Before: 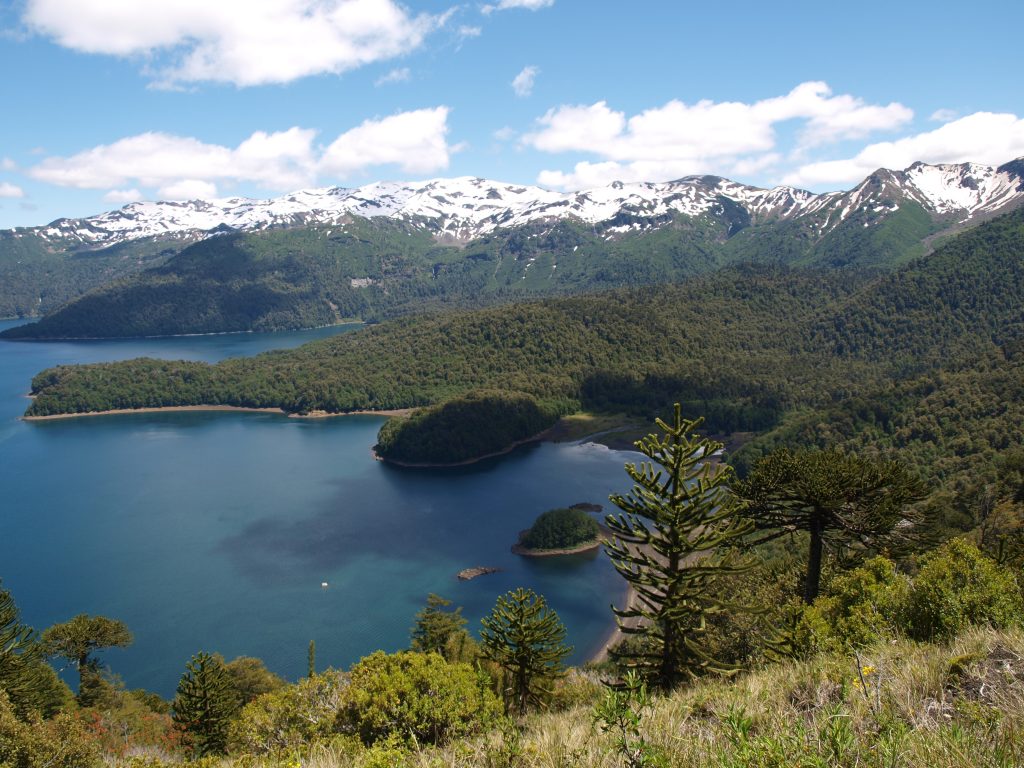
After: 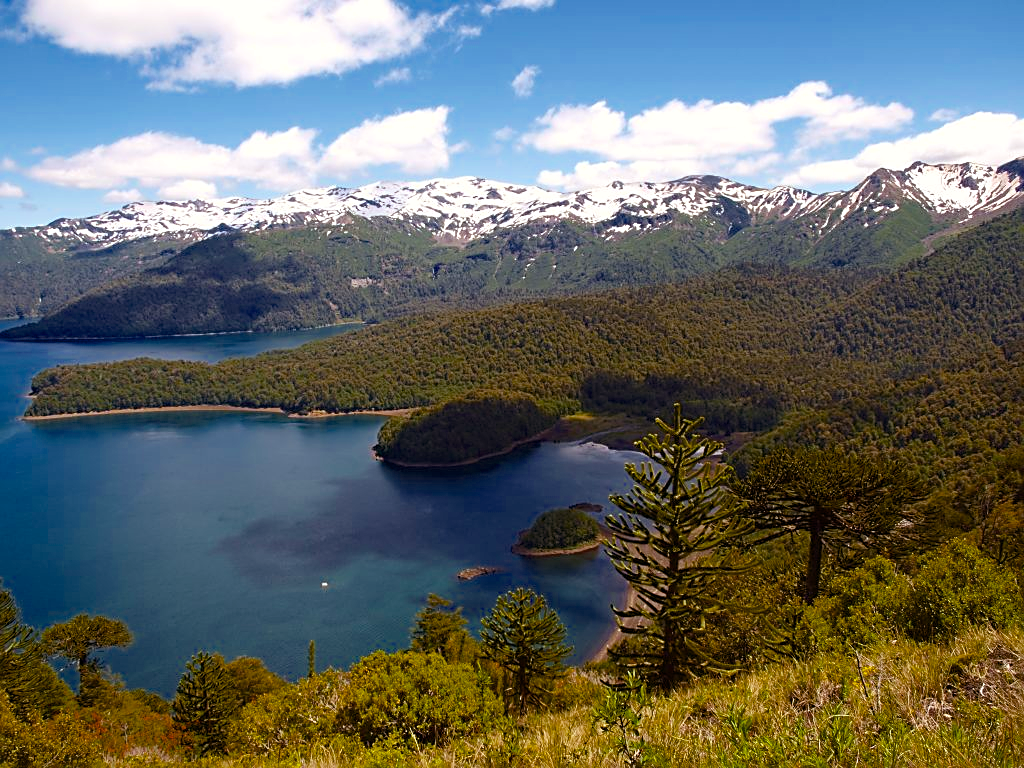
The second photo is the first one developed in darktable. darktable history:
color balance rgb: shadows lift › chroma 0.853%, shadows lift › hue 114.97°, power › chroma 1.566%, power › hue 28.76°, highlights gain › chroma 0.213%, highlights gain › hue 332.6°, perceptual saturation grading › global saturation 30.429%, saturation formula JzAzBz (2021)
sharpen: on, module defaults
haze removal: adaptive false
